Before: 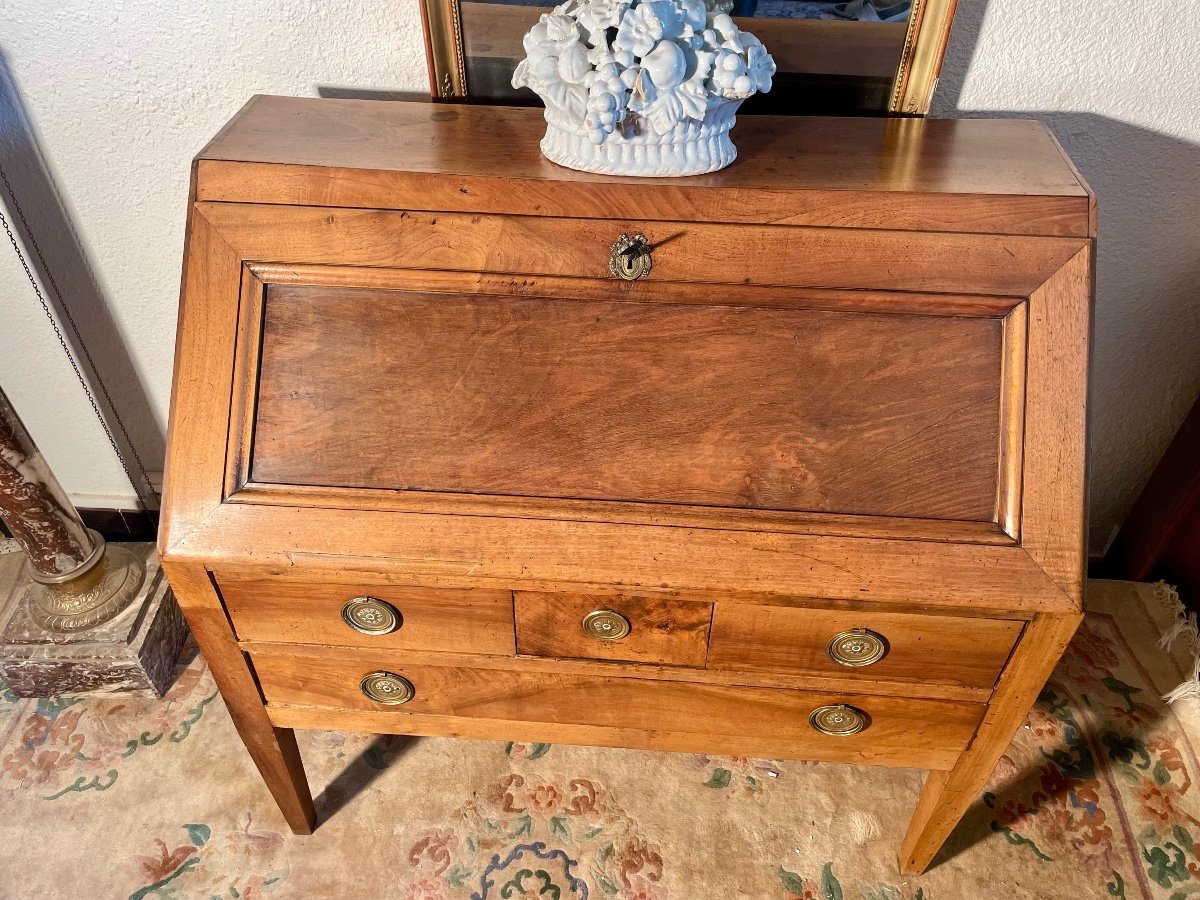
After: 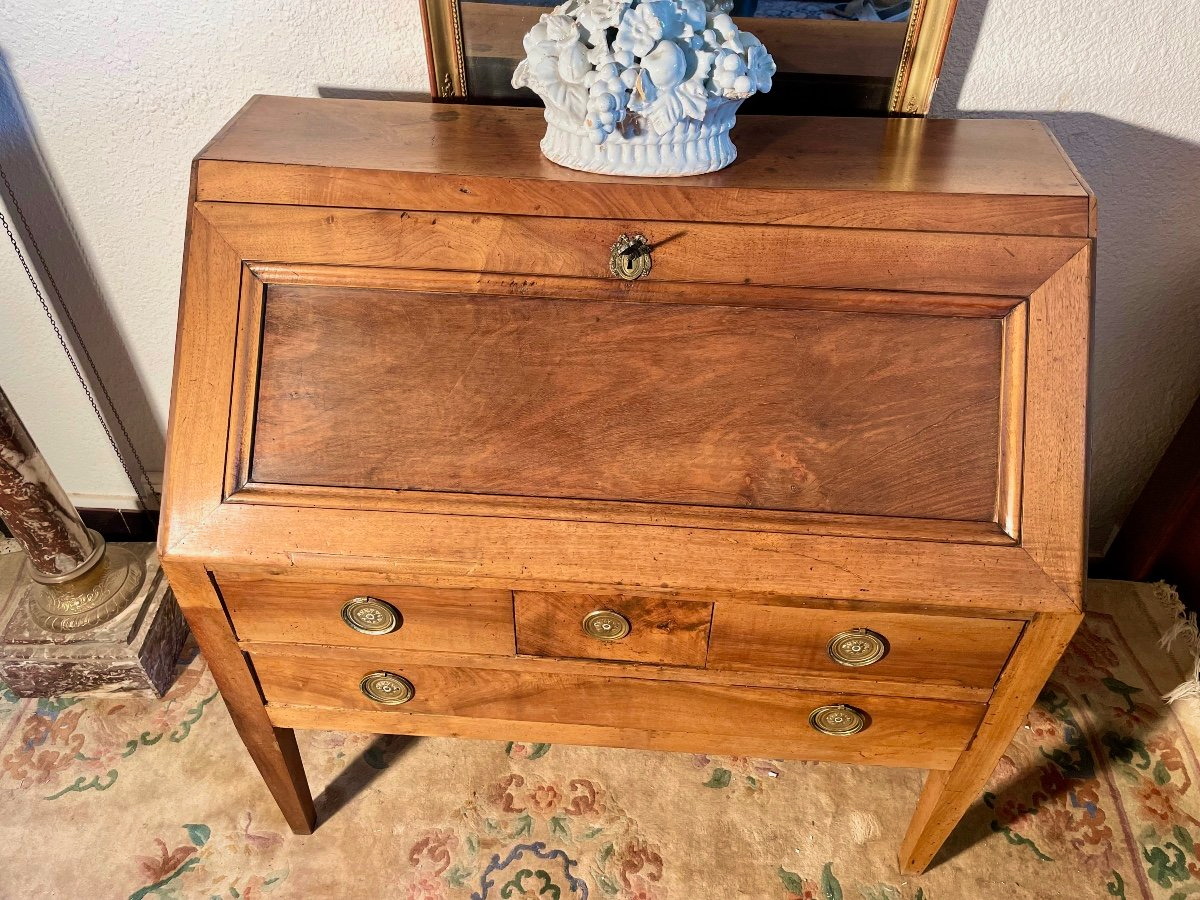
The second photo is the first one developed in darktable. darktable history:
velvia: on, module defaults
filmic rgb: black relative exposure -16 EV, white relative exposure 2.93 EV, threshold 3.02 EV, hardness 10, enable highlight reconstruction true
